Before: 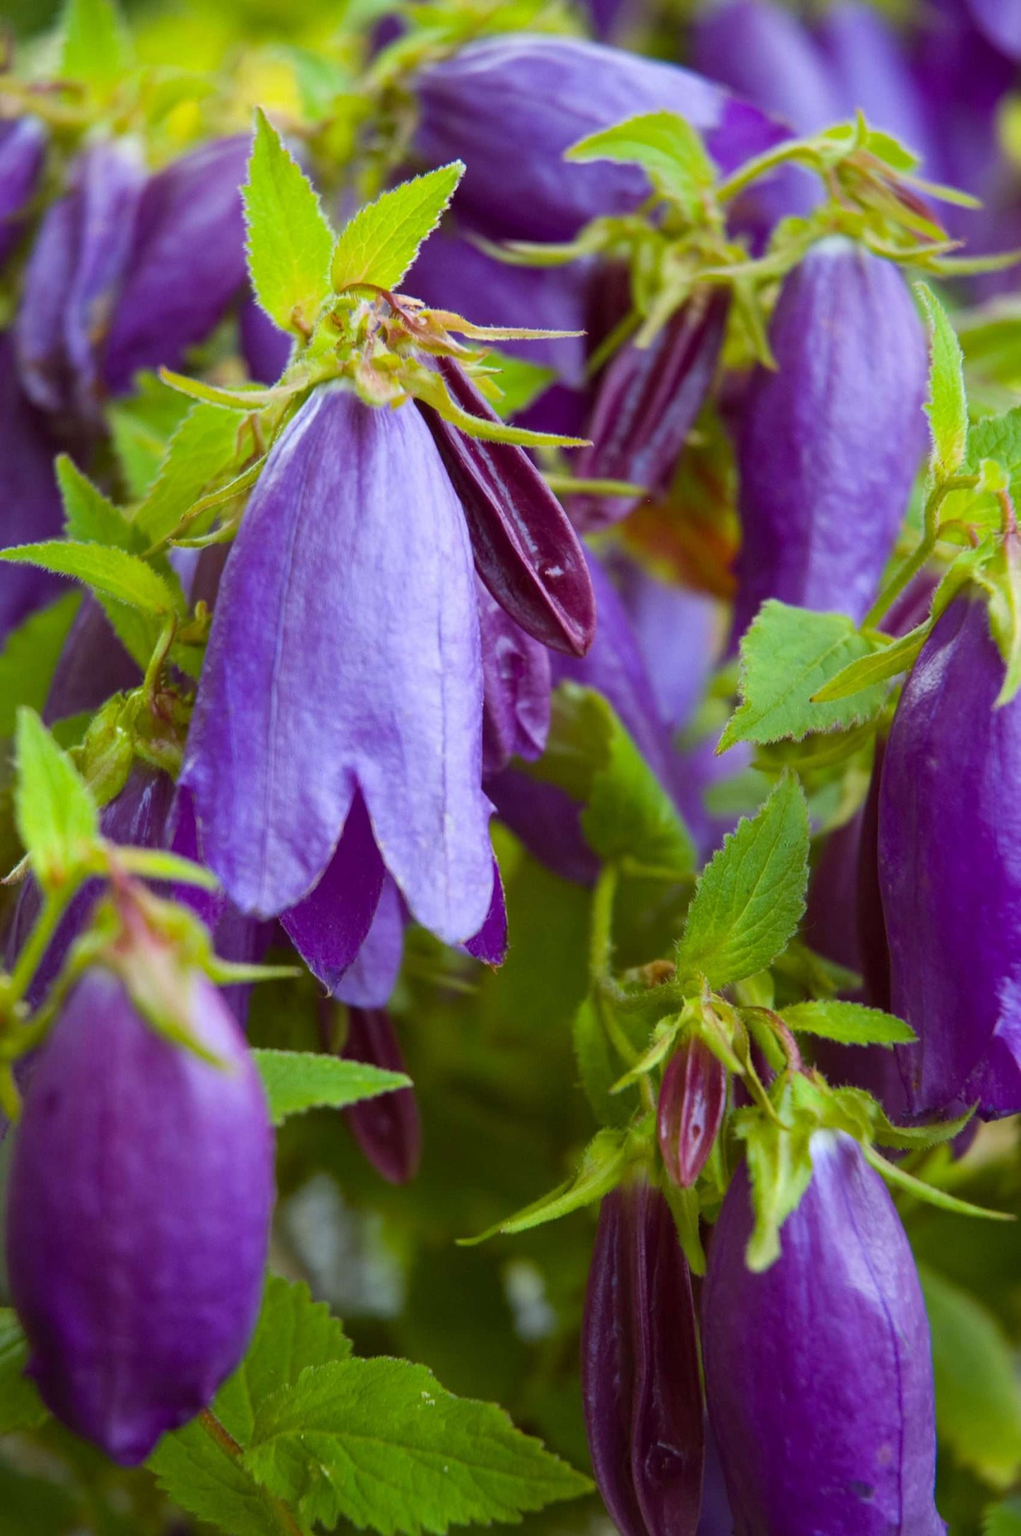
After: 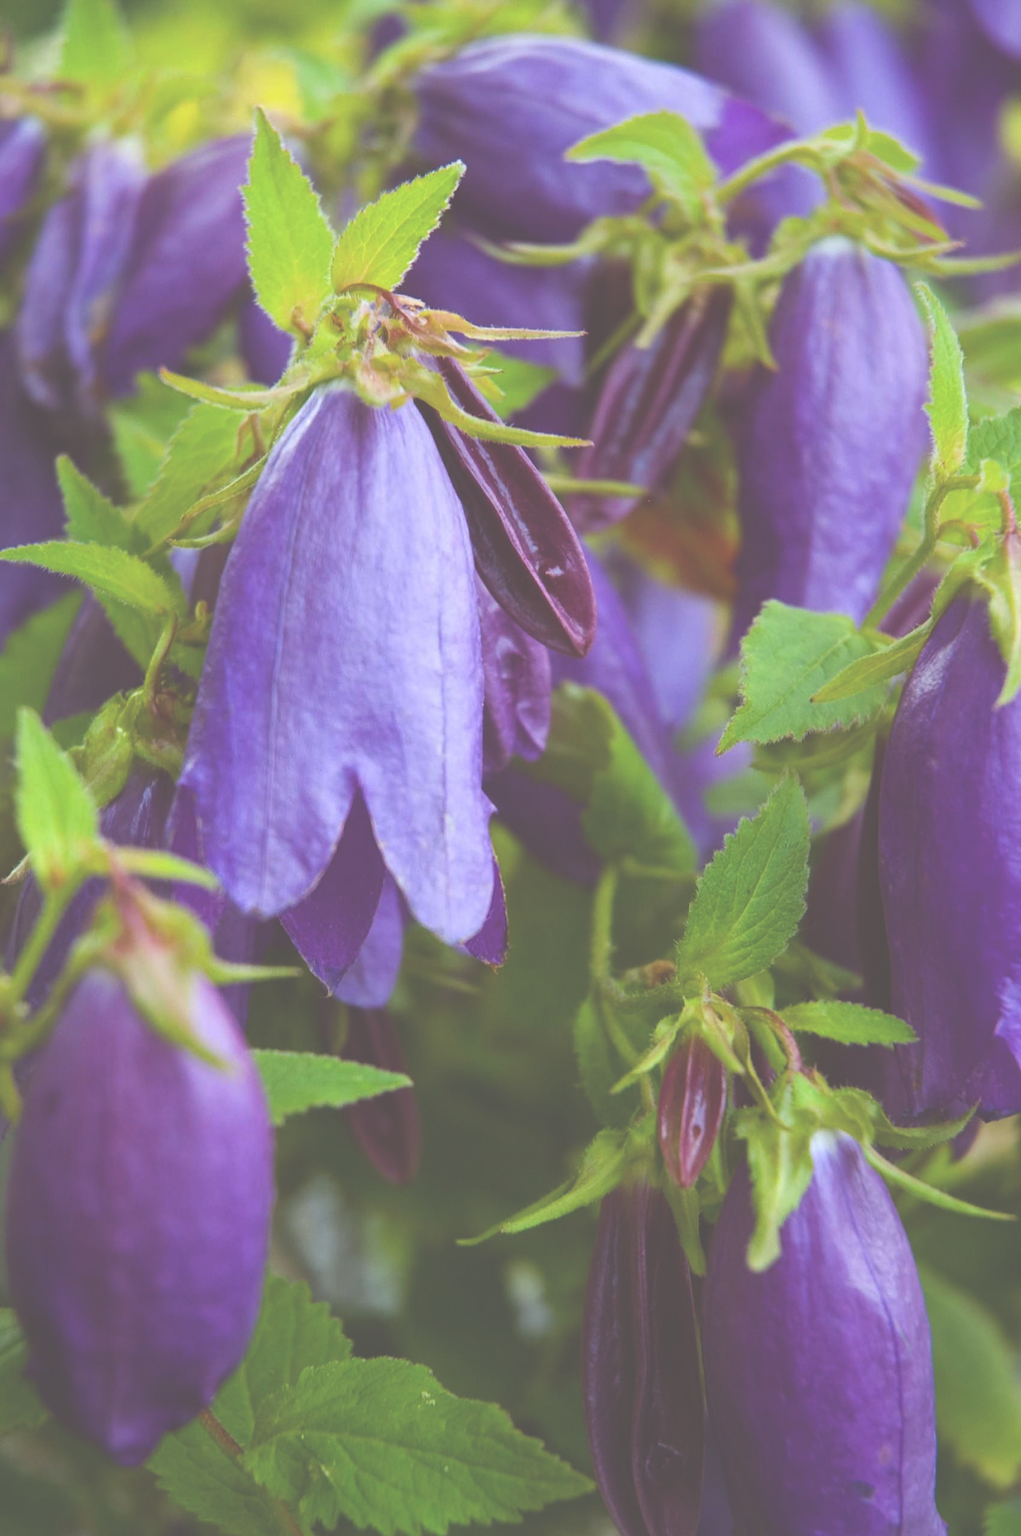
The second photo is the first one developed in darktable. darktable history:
exposure: black level correction -0.086, compensate highlight preservation false
tone equalizer: smoothing diameter 24.96%, edges refinement/feathering 7.55, preserve details guided filter
